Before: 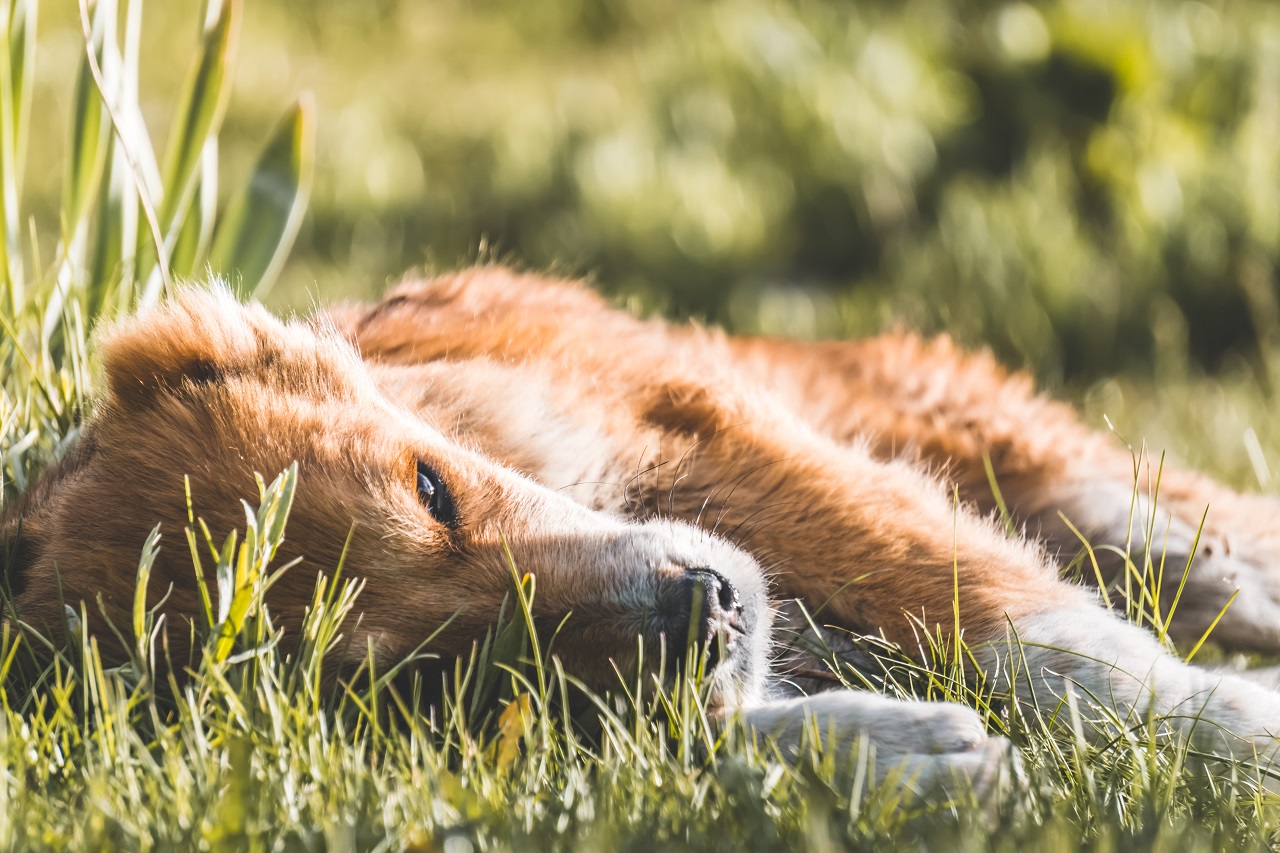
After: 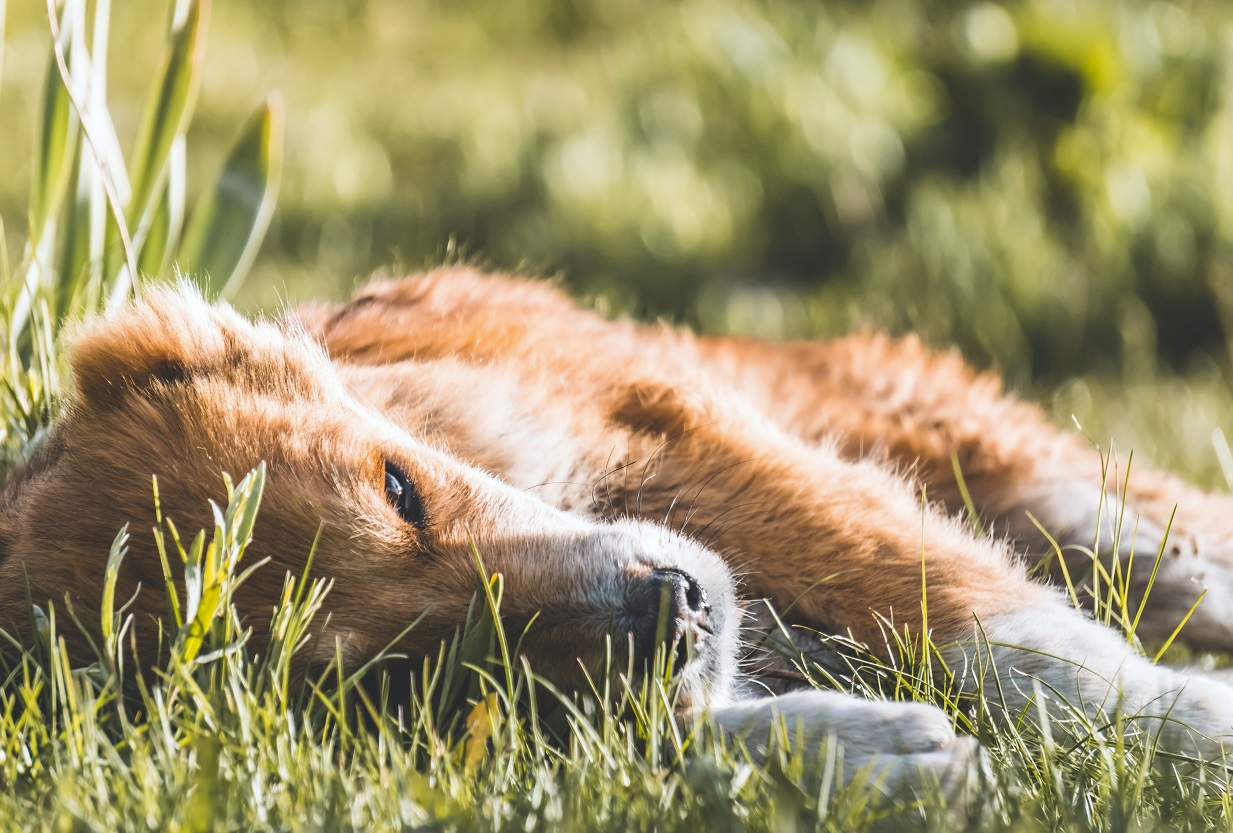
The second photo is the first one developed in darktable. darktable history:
white balance: red 0.982, blue 1.018
crop and rotate: left 2.536%, right 1.107%, bottom 2.246%
